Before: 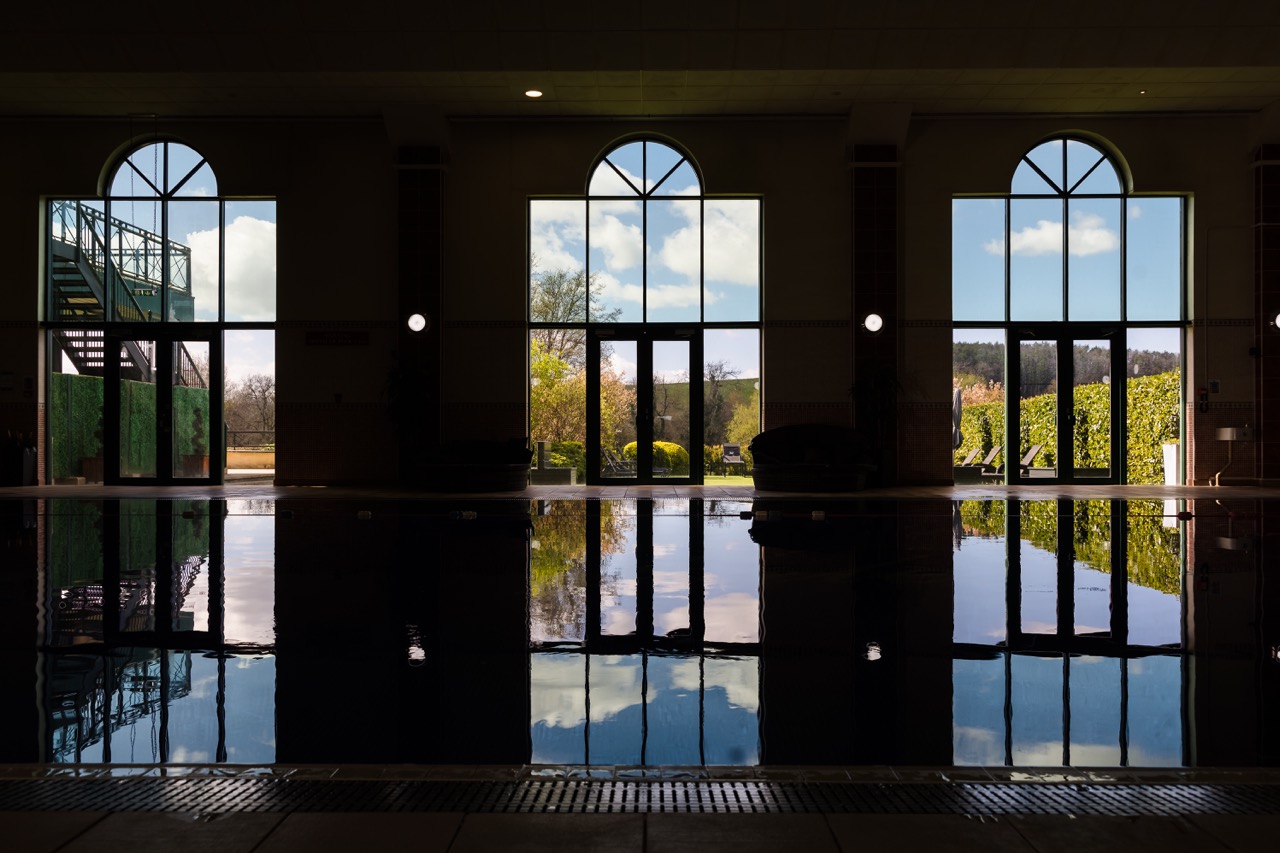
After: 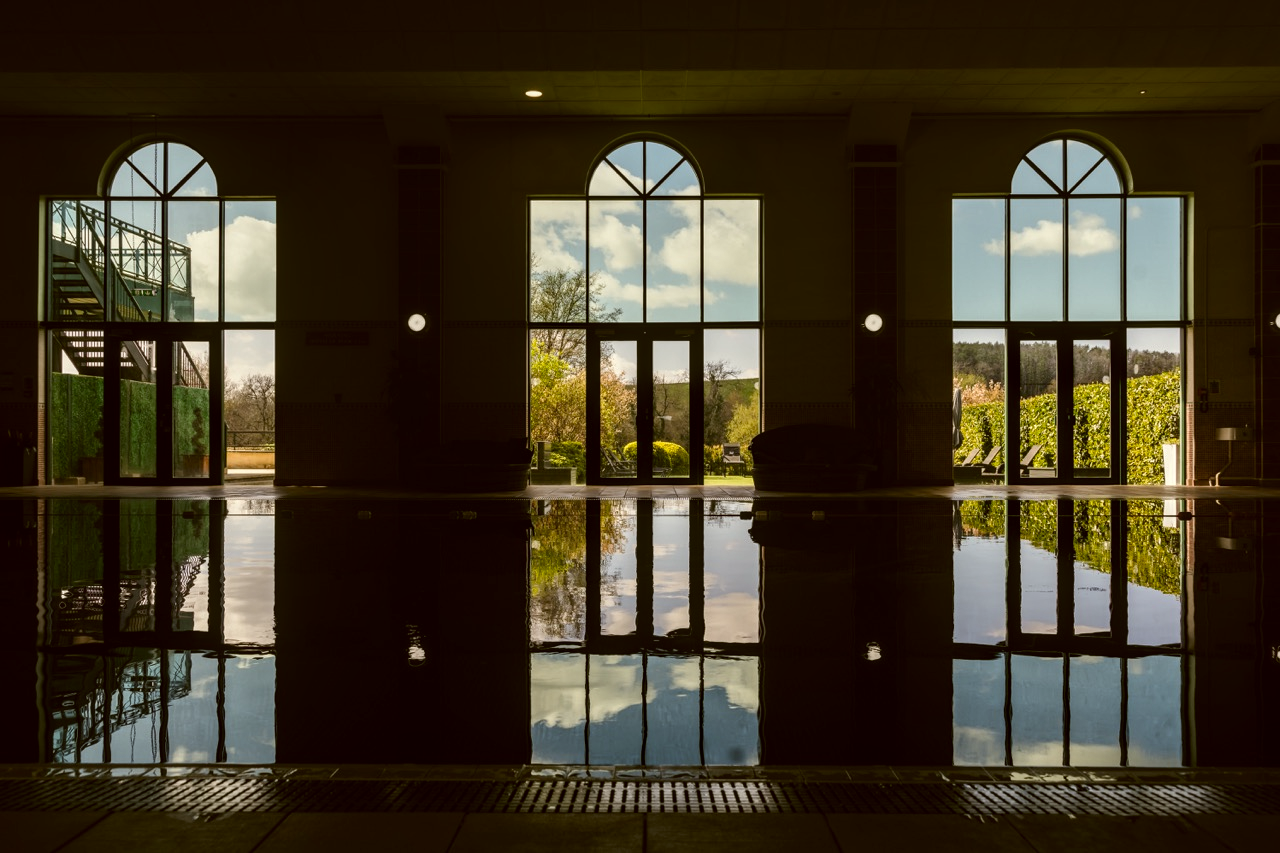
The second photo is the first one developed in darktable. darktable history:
local contrast: on, module defaults
color zones: curves: ch1 [(0, 0.469) (0.01, 0.469) (0.12, 0.446) (0.248, 0.469) (0.5, 0.5) (0.748, 0.5) (0.99, 0.469) (1, 0.469)]
color correction: highlights a* -1.43, highlights b* 10.12, shadows a* 0.395, shadows b* 19.35
